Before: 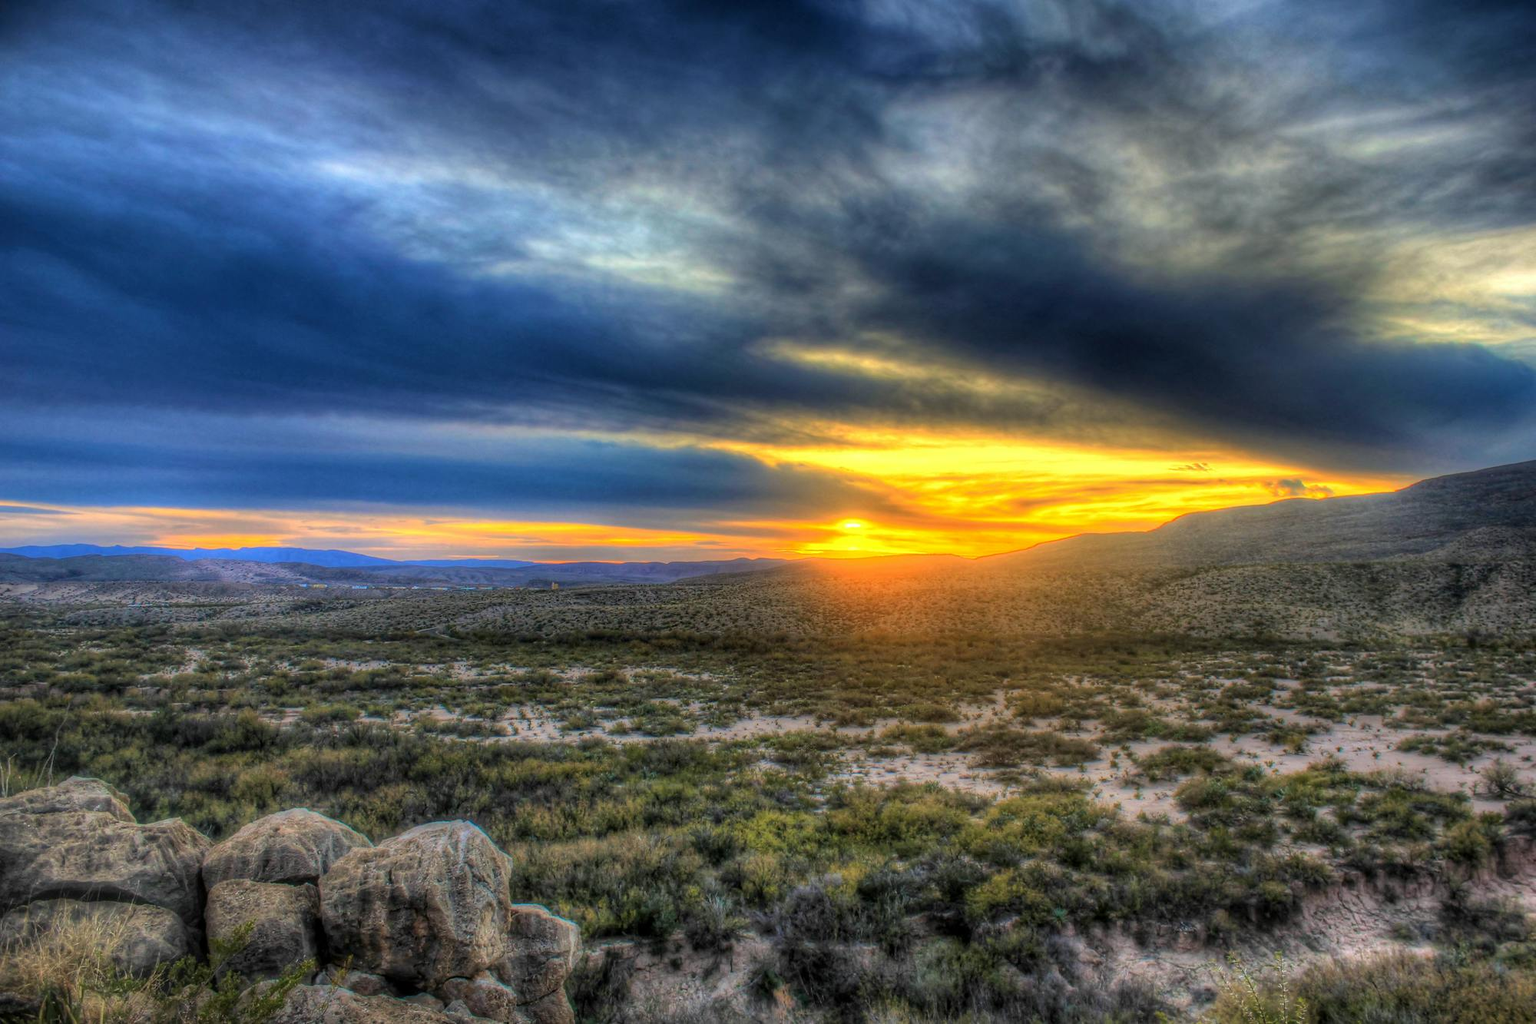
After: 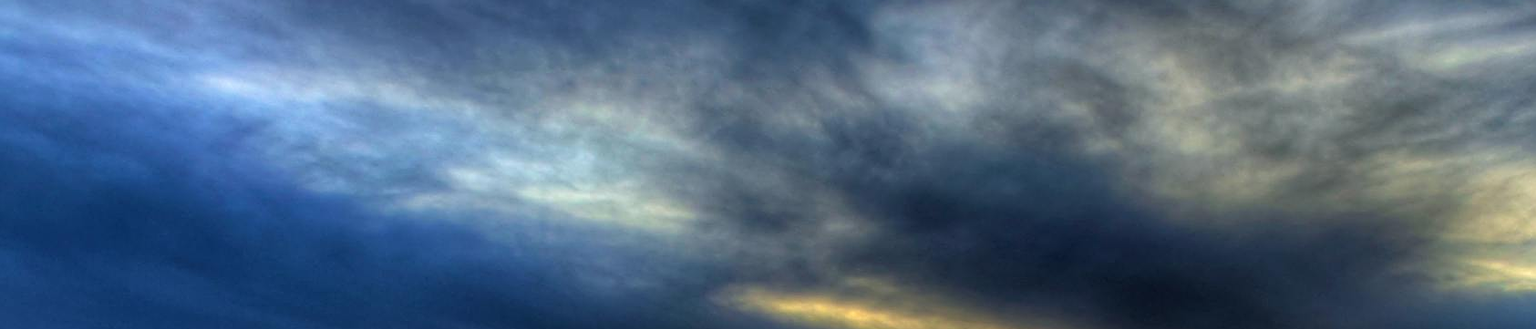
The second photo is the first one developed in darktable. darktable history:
crop and rotate: left 9.698%, top 9.668%, right 6.009%, bottom 63.139%
sharpen: on, module defaults
